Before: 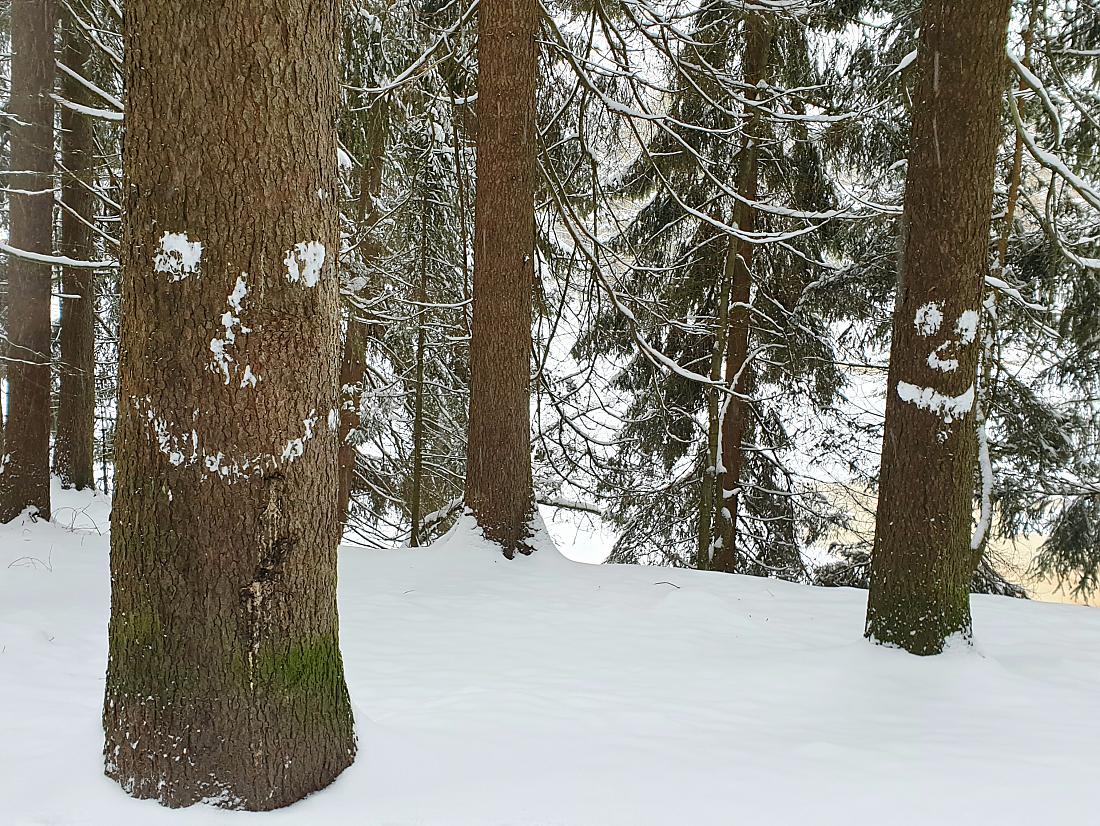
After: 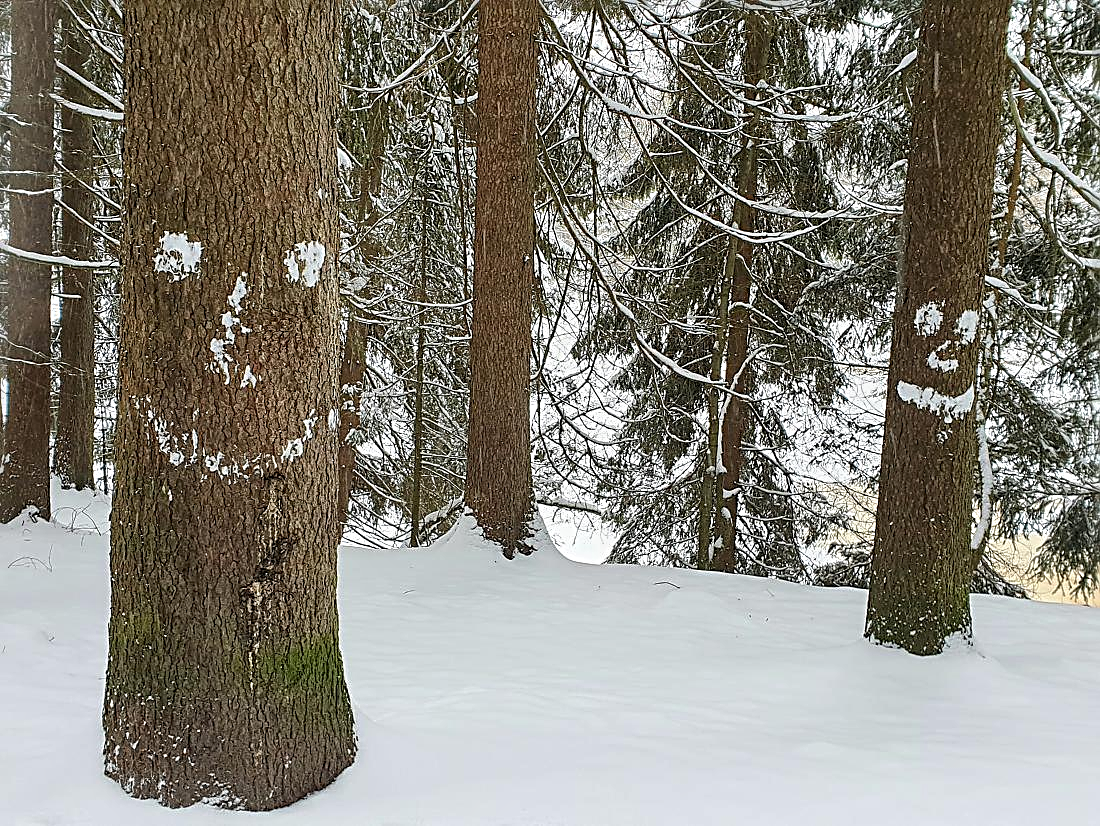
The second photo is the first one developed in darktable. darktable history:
local contrast: detail 130%
color calibration: illuminant same as pipeline (D50), adaptation XYZ, x 0.346, y 0.358, temperature 5018.05 K
sharpen: radius 3.09
